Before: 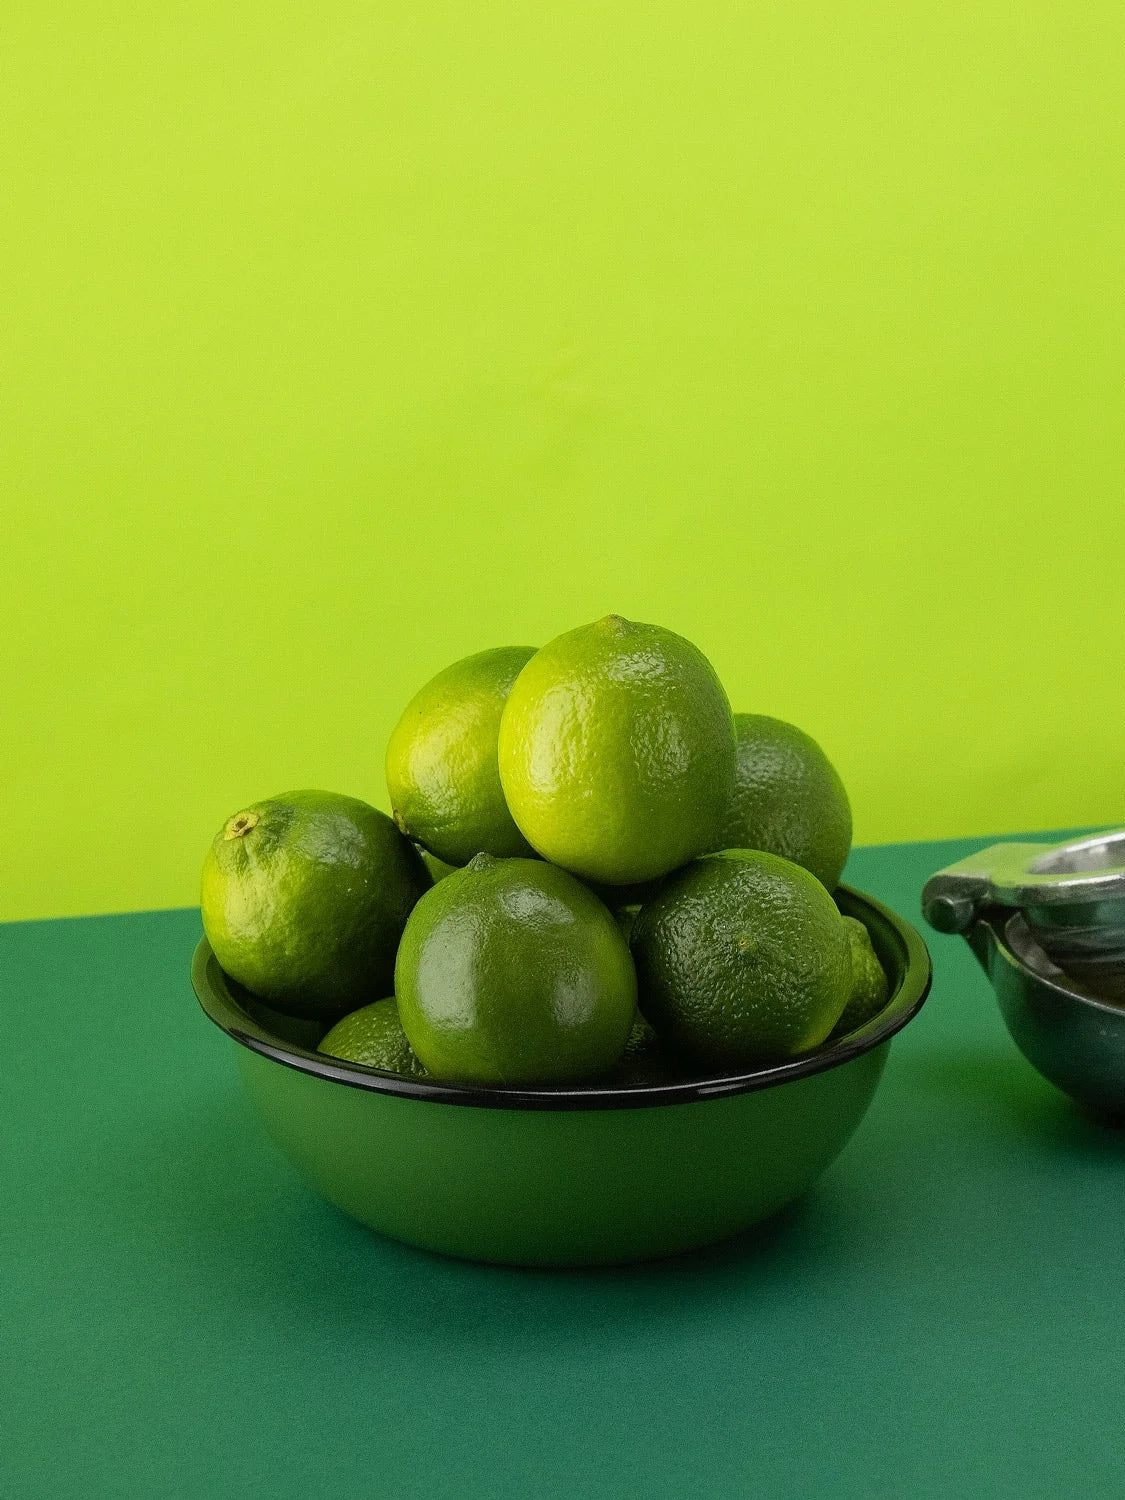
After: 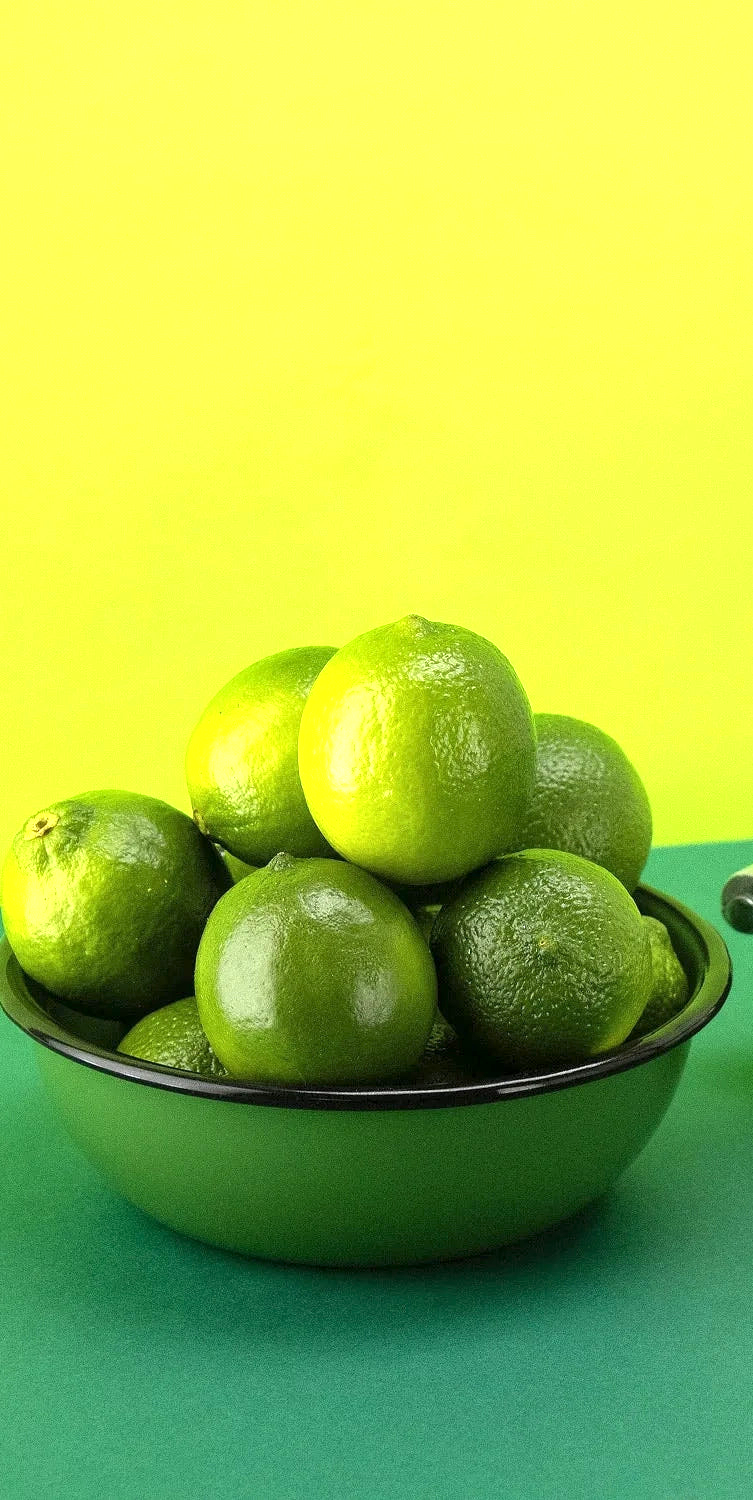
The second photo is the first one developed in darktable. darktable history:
exposure: black level correction 0, exposure 1.023 EV, compensate highlight preservation false
crop and rotate: left 17.833%, right 15.181%
local contrast: highlights 102%, shadows 100%, detail 119%, midtone range 0.2
